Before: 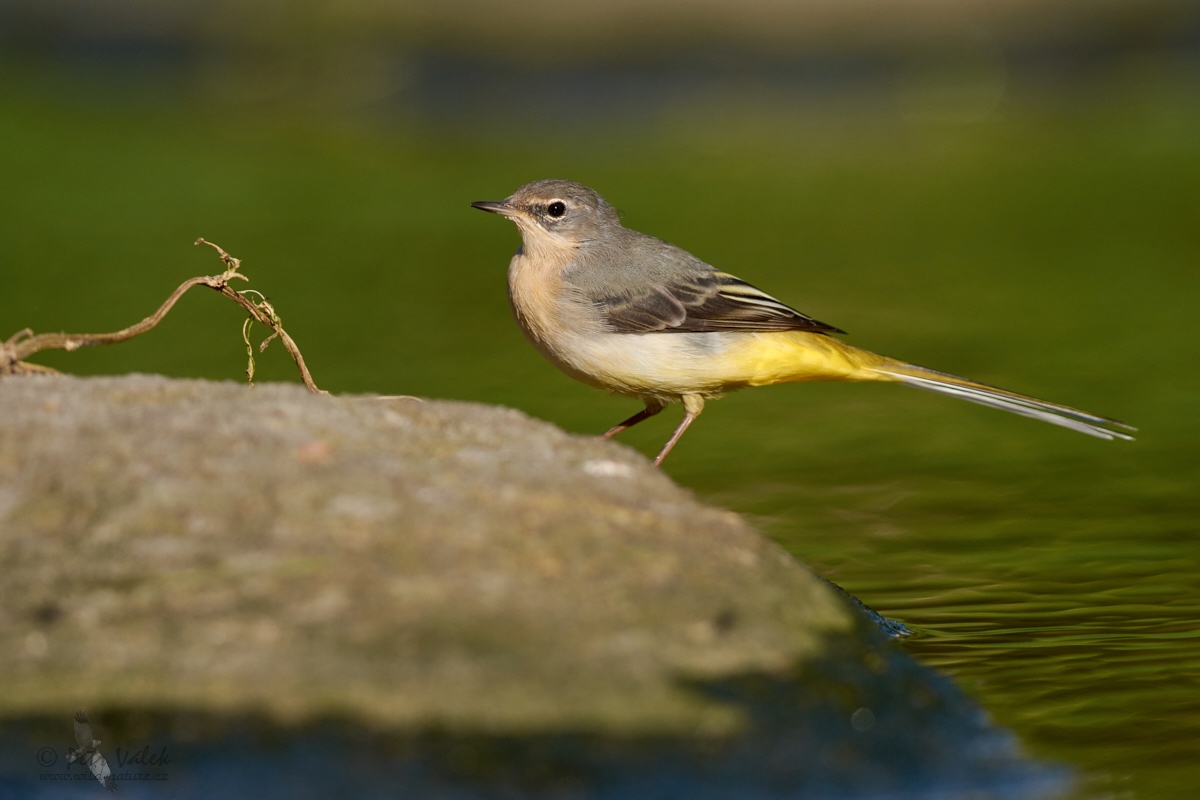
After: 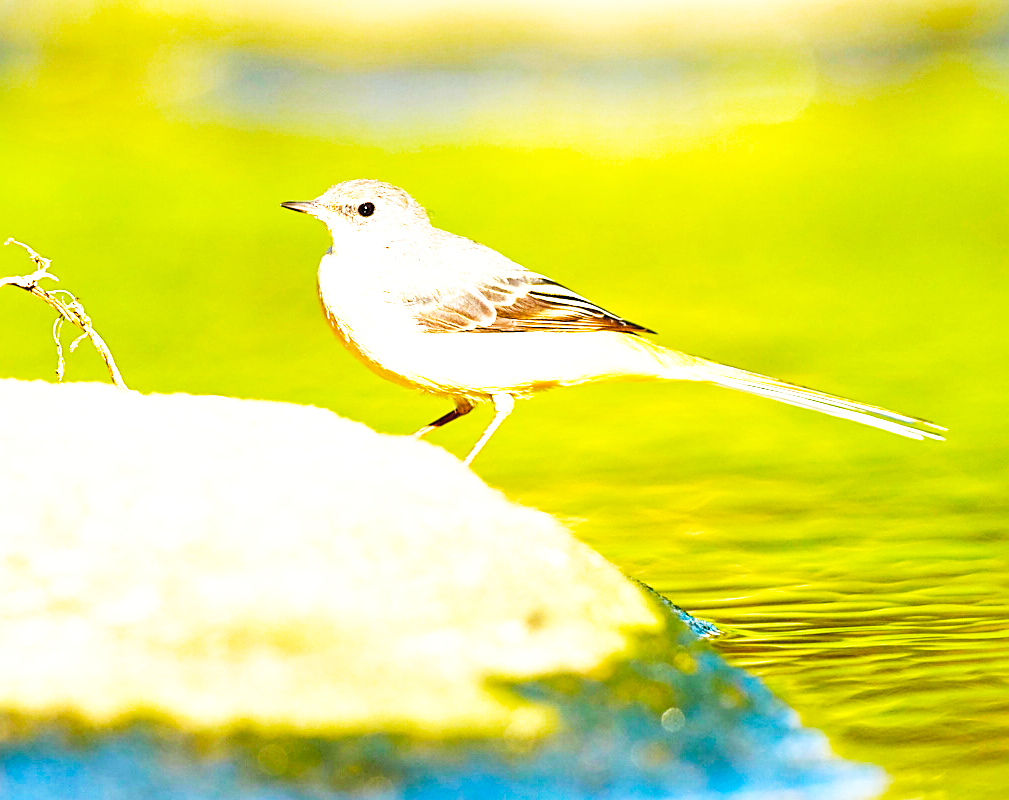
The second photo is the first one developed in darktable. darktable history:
color balance rgb: shadows lift › chroma 0.763%, shadows lift › hue 110.95°, power › hue 60.02°, linear chroma grading › global chroma 15.273%, perceptual saturation grading › global saturation 20%, perceptual saturation grading › highlights -49.641%, perceptual saturation grading › shadows 25.454%, perceptual brilliance grading › global brilliance 29.945%
tone equalizer: on, module defaults
exposure: exposure 1.238 EV, compensate highlight preservation false
contrast brightness saturation: brightness 0.133
crop: left 15.875%
sharpen: amount 0.495
base curve: curves: ch0 [(0, 0) (0.007, 0.004) (0.027, 0.03) (0.046, 0.07) (0.207, 0.54) (0.442, 0.872) (0.673, 0.972) (1, 1)], preserve colors none
